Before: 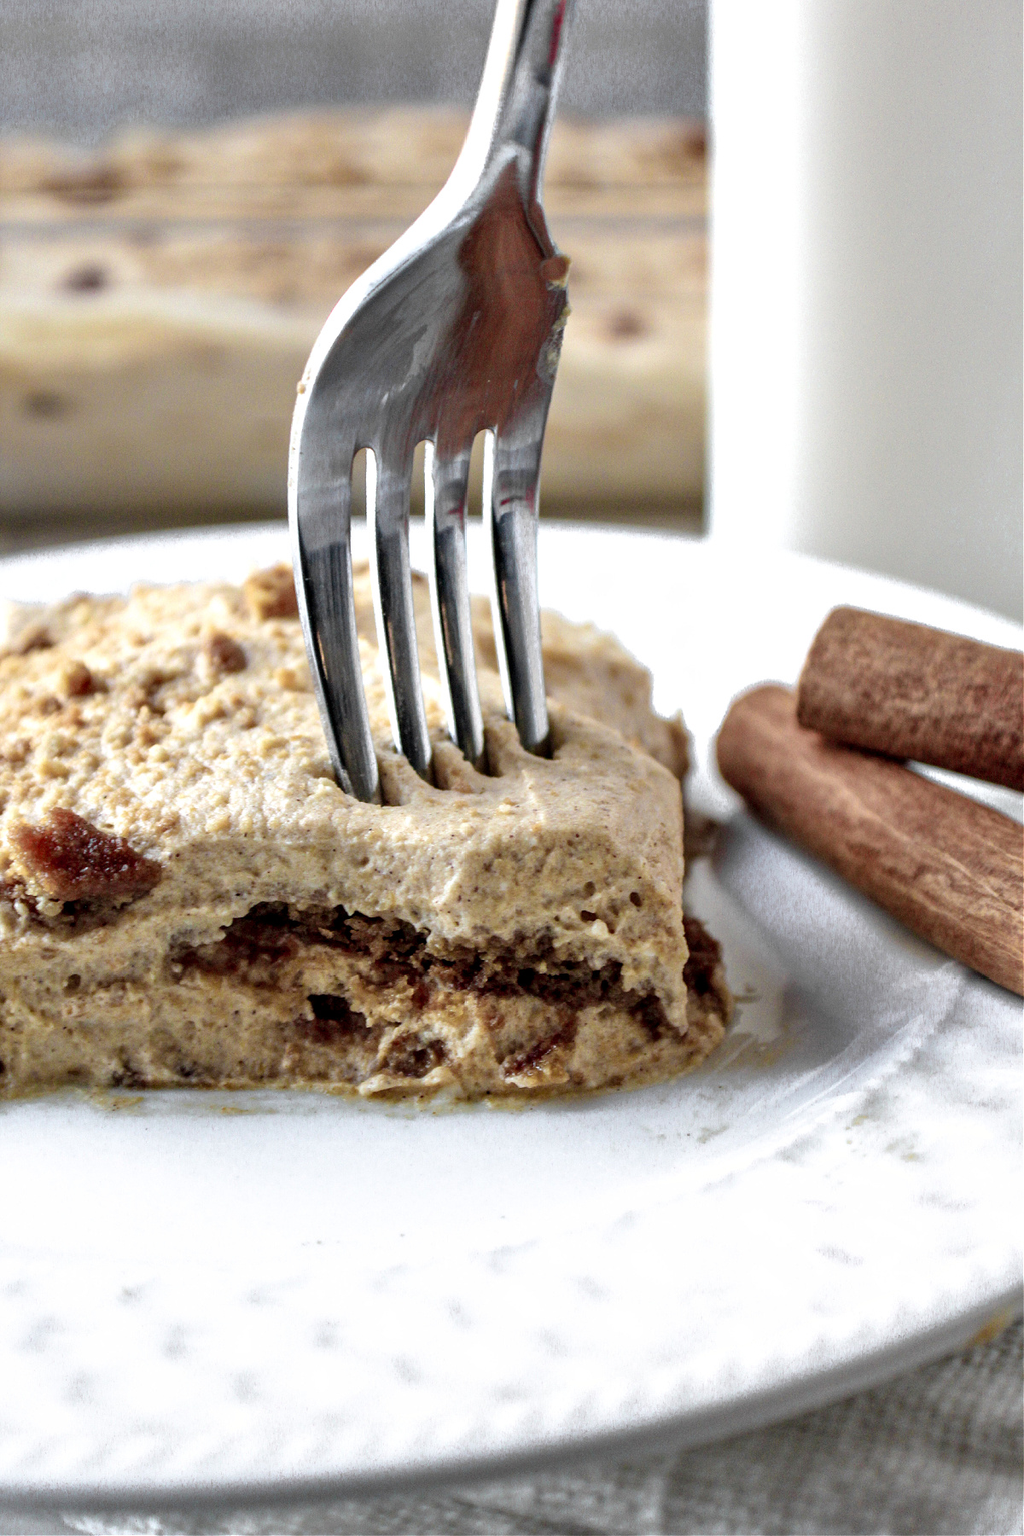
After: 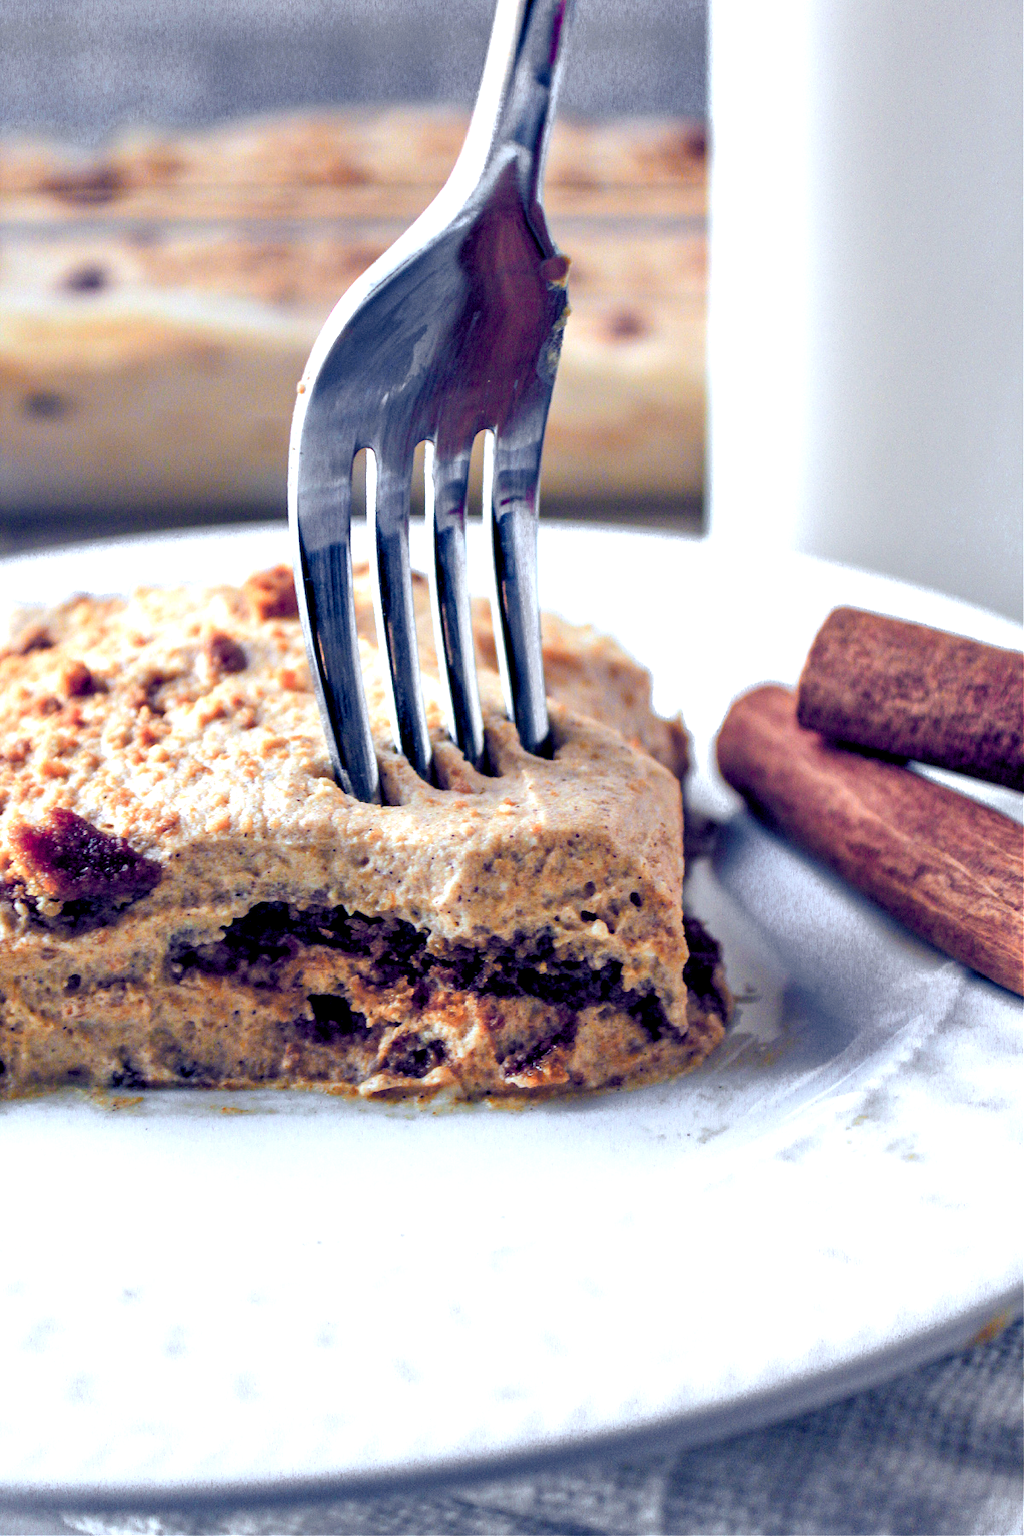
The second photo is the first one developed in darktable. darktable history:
color zones: curves: ch1 [(0.24, 0.634) (0.75, 0.5)]; ch2 [(0.253, 0.437) (0.745, 0.491)], mix 102.12%
color balance rgb: shadows lift › luminance -41.13%, shadows lift › chroma 14.13%, shadows lift › hue 260°, power › luminance -3.76%, power › chroma 0.56%, power › hue 40.37°, highlights gain › luminance 16.81%, highlights gain › chroma 2.94%, highlights gain › hue 260°, global offset › luminance -0.29%, global offset › chroma 0.31%, global offset › hue 260°, perceptual saturation grading › global saturation 20%, perceptual saturation grading › highlights -13.92%, perceptual saturation grading › shadows 50%
